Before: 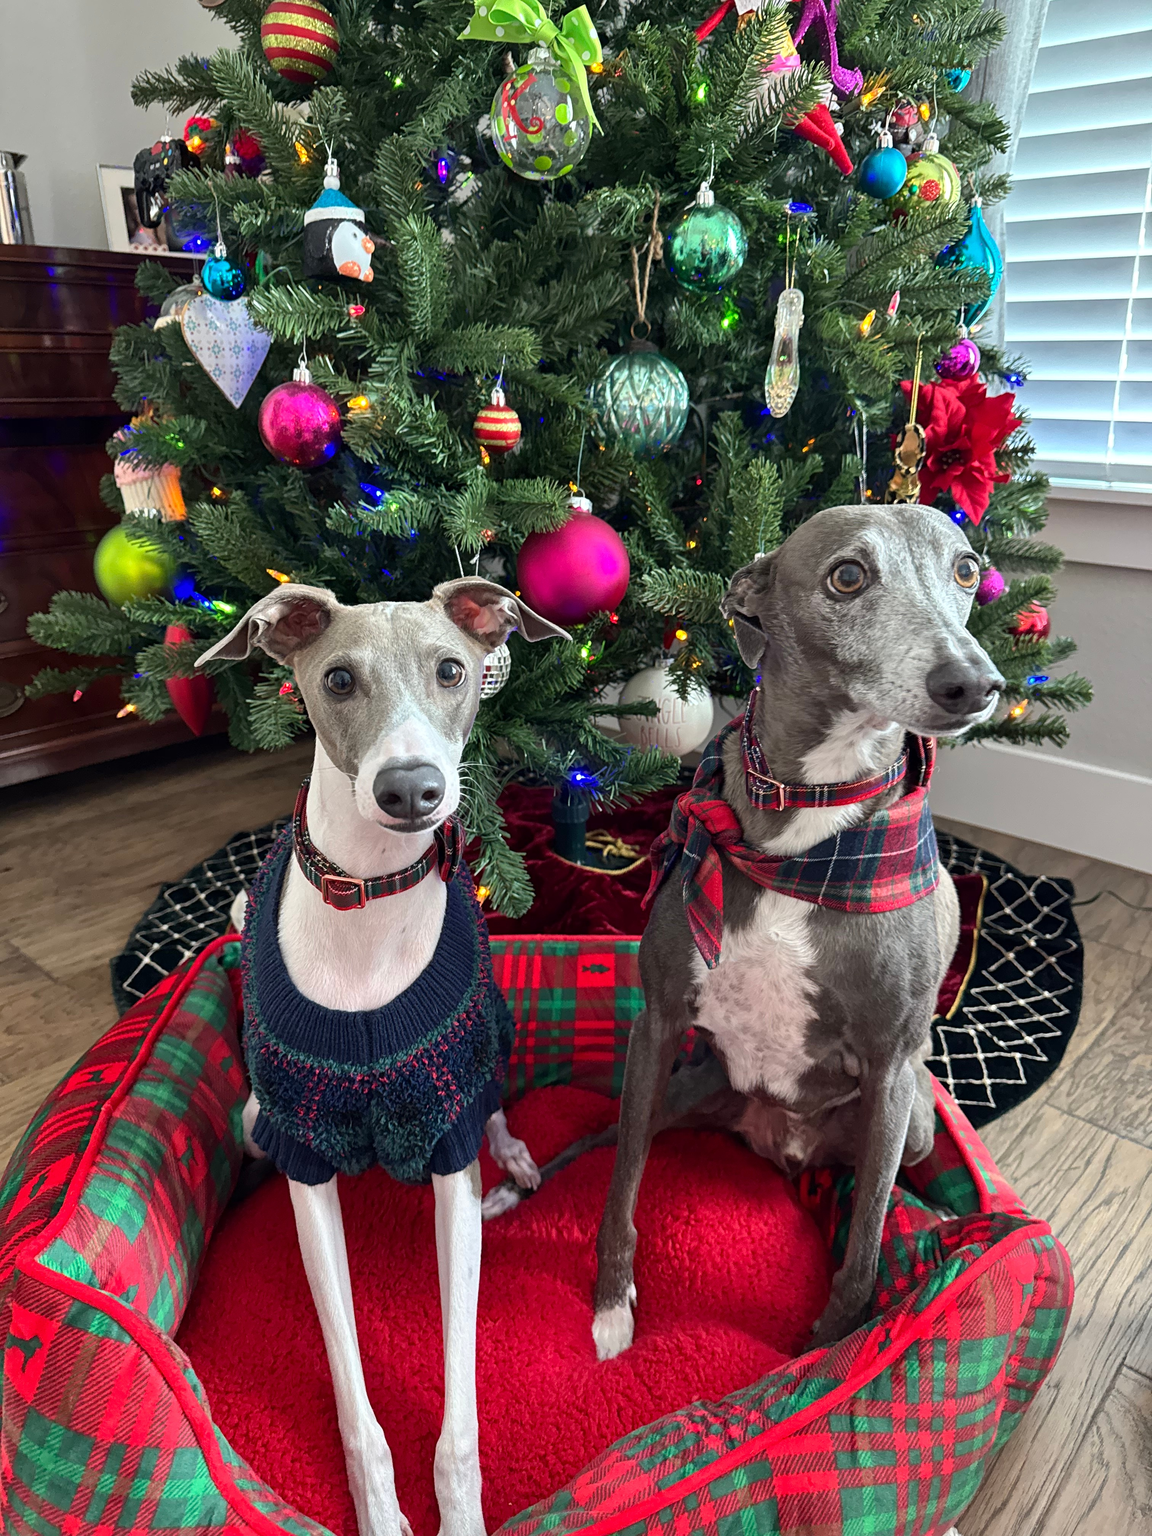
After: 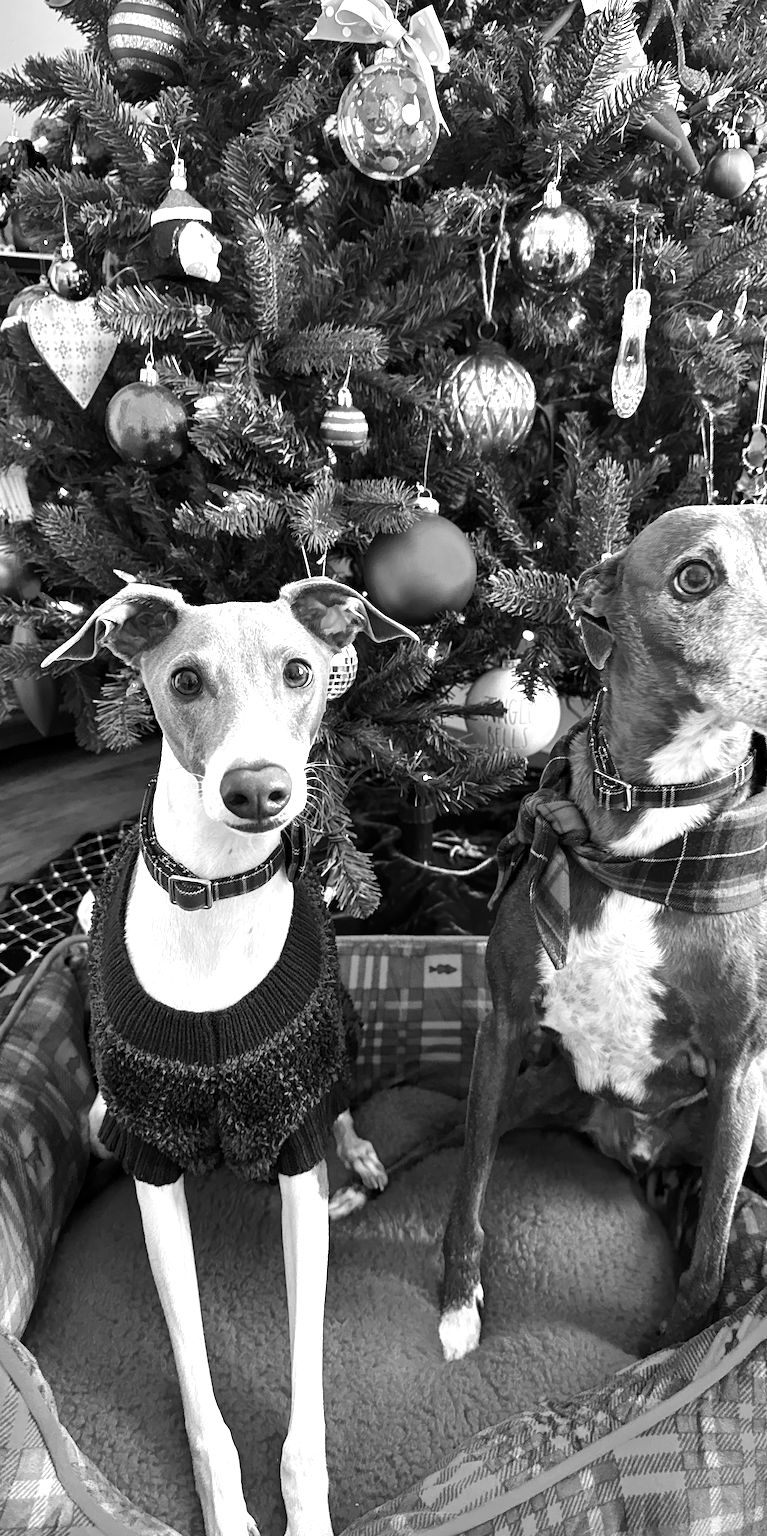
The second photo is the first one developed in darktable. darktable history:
tone equalizer: -8 EV -0.417 EV, -7 EV -0.389 EV, -6 EV -0.333 EV, -5 EV -0.222 EV, -3 EV 0.222 EV, -2 EV 0.333 EV, -1 EV 0.389 EV, +0 EV 0.417 EV, edges refinement/feathering 500, mask exposure compensation -1.57 EV, preserve details no
crop and rotate: left 13.342%, right 19.991%
exposure: black level correction 0.001, exposure 0.5 EV, compensate exposure bias true, compensate highlight preservation false
monochrome: on, module defaults
